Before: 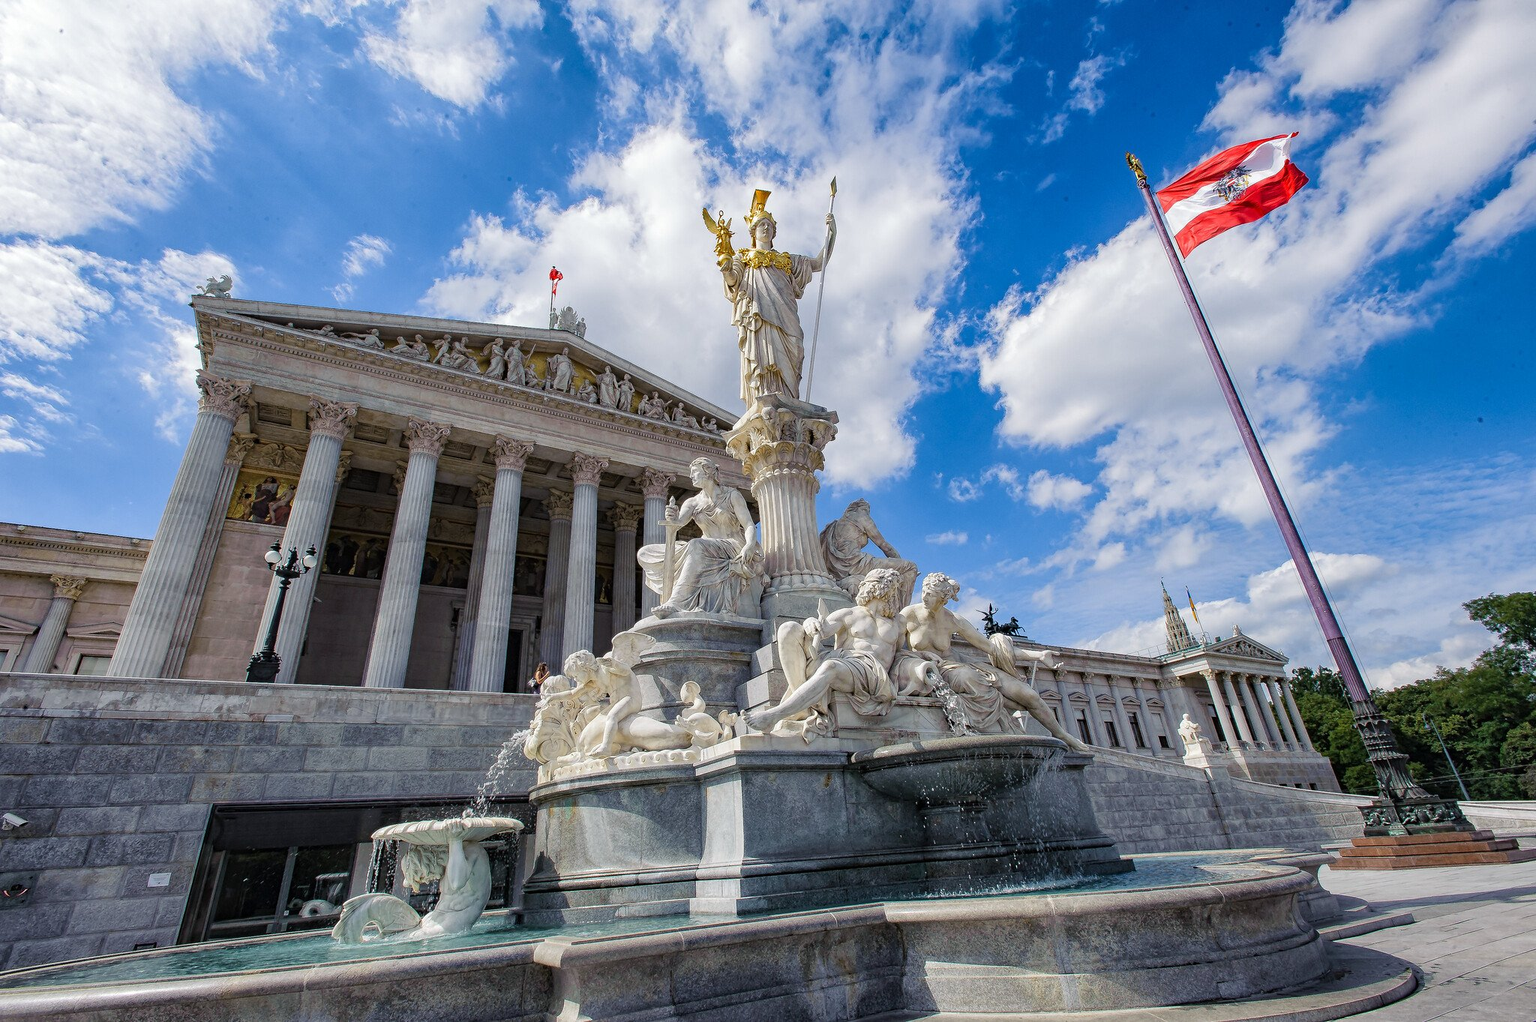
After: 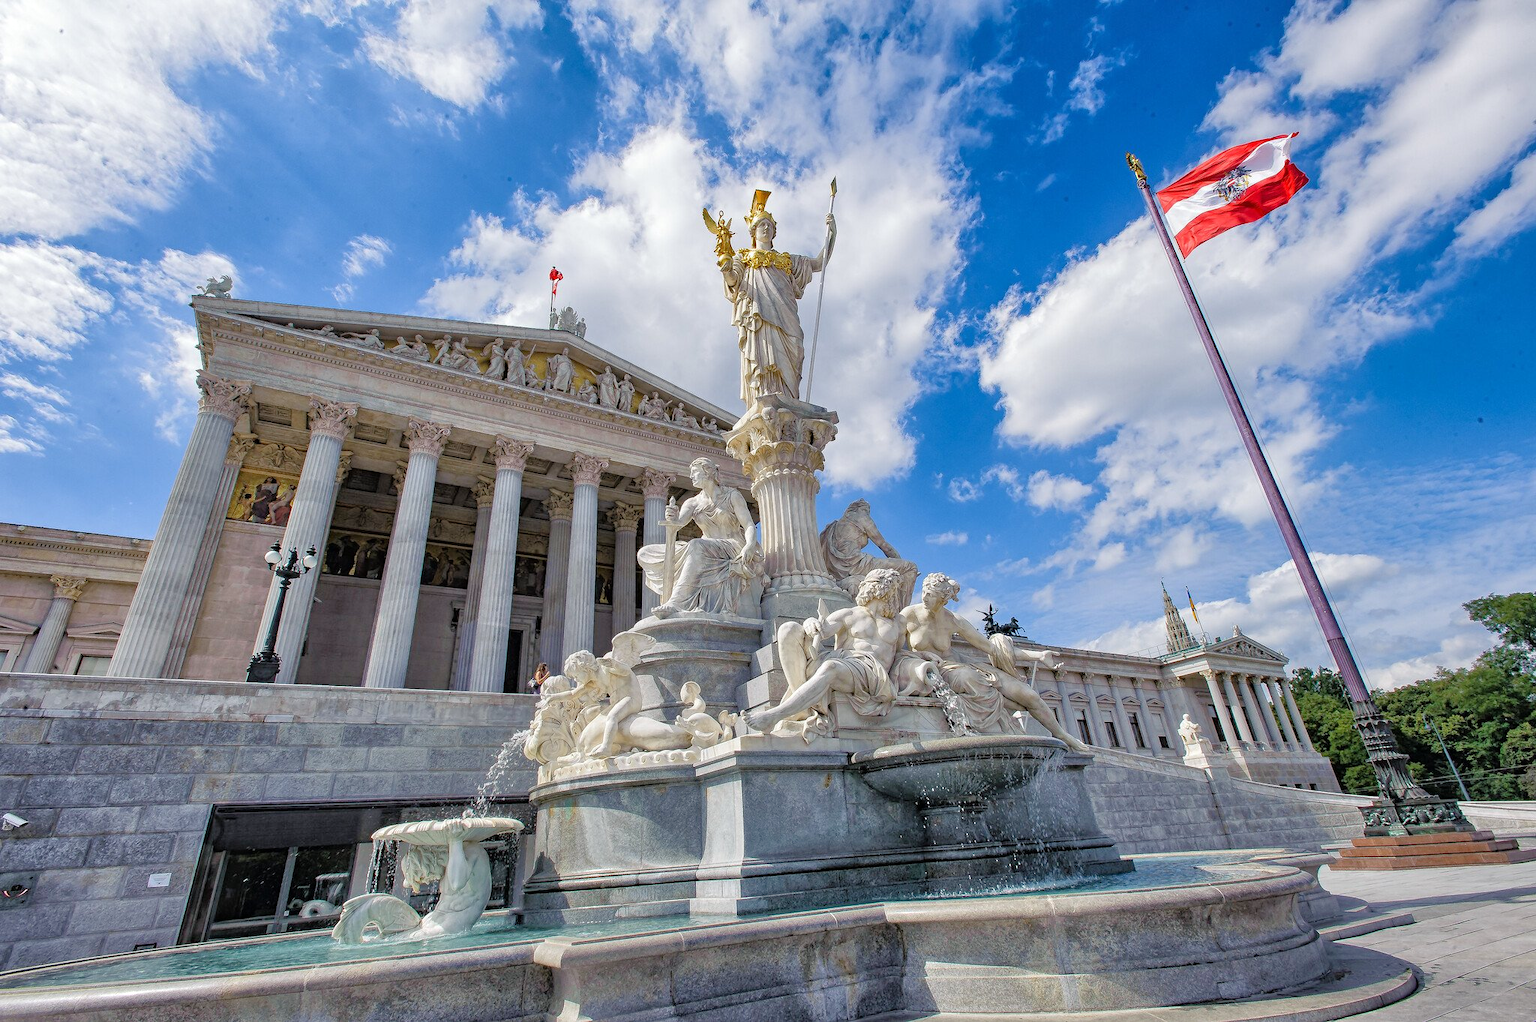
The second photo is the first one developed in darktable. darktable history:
tone equalizer: -7 EV 0.141 EV, -6 EV 0.611 EV, -5 EV 1.17 EV, -4 EV 1.3 EV, -3 EV 1.16 EV, -2 EV 0.6 EV, -1 EV 0.158 EV
